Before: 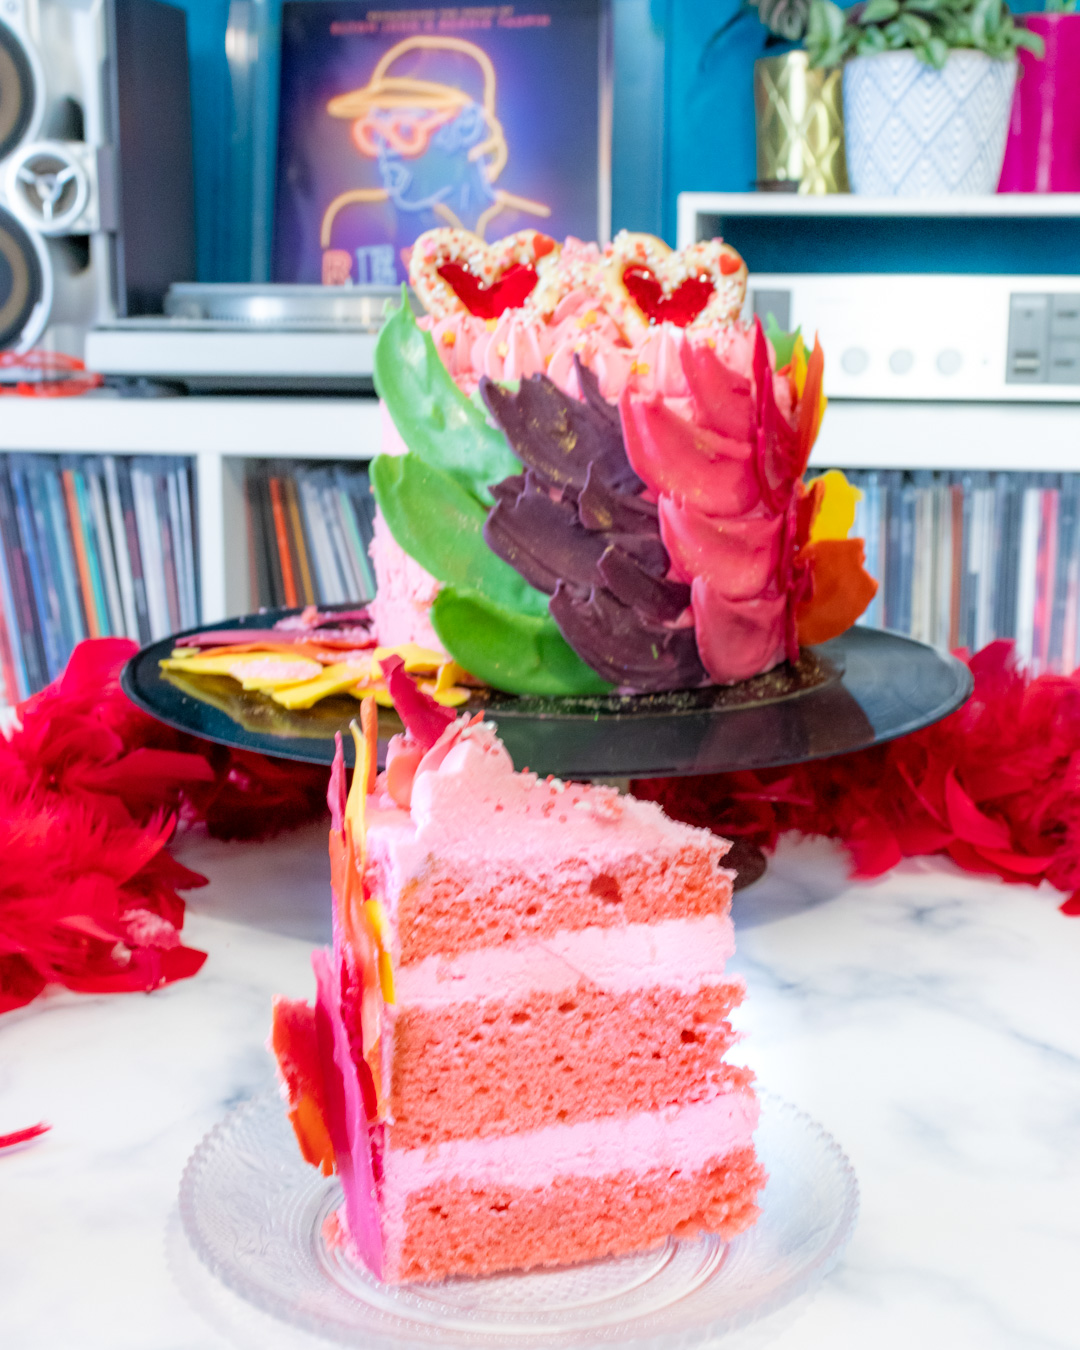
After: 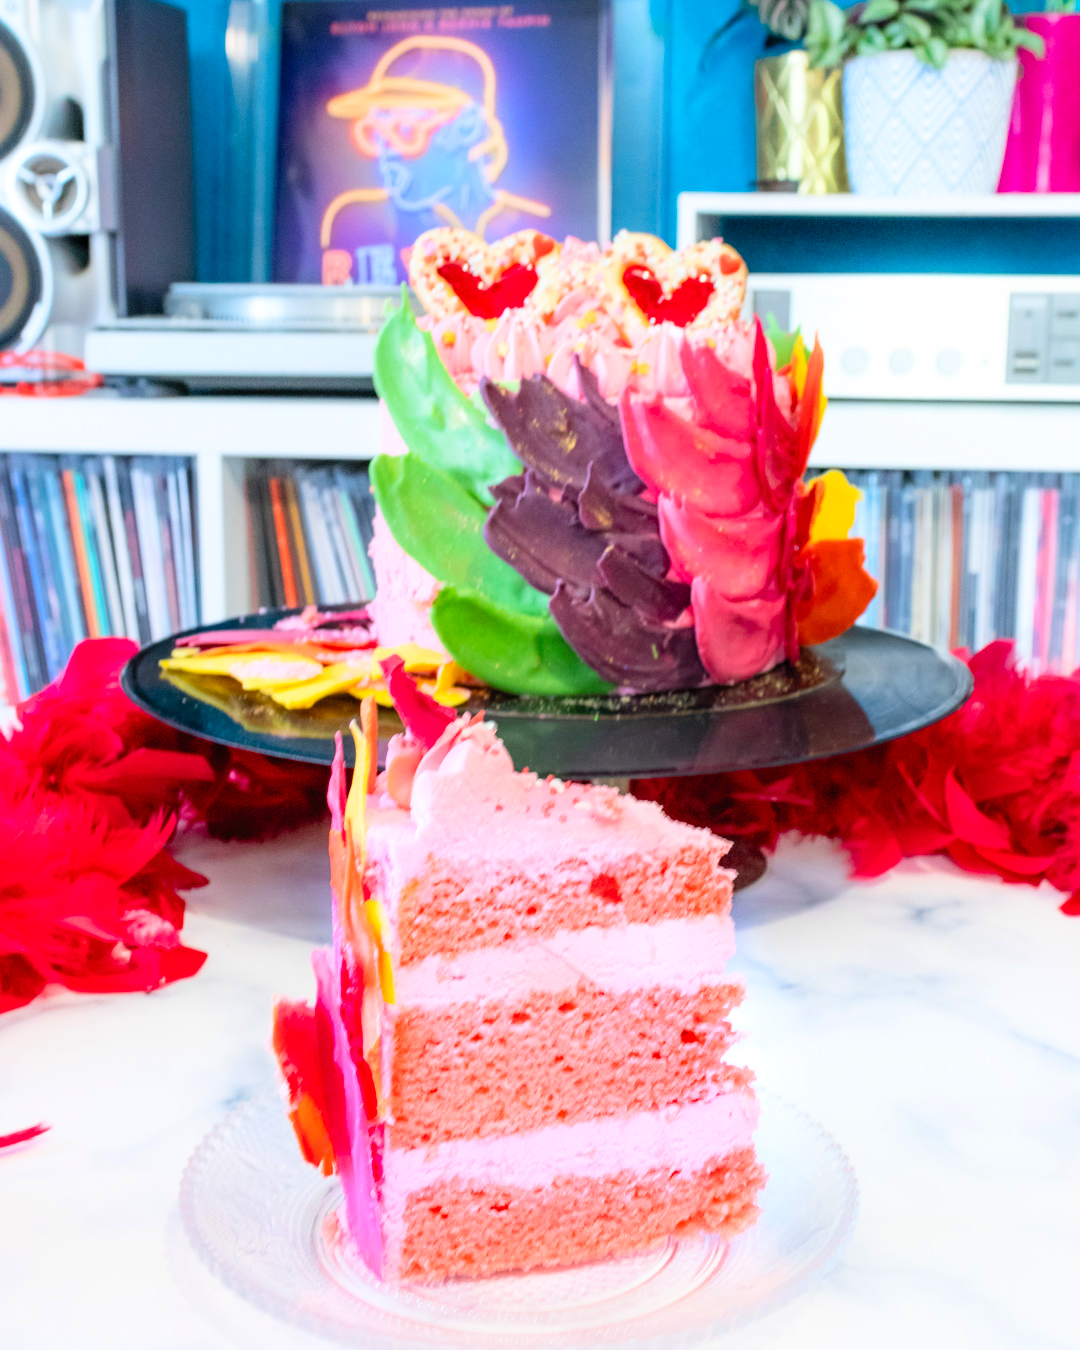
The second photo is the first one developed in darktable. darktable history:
contrast brightness saturation: contrast 0.2, brightness 0.159, saturation 0.221
